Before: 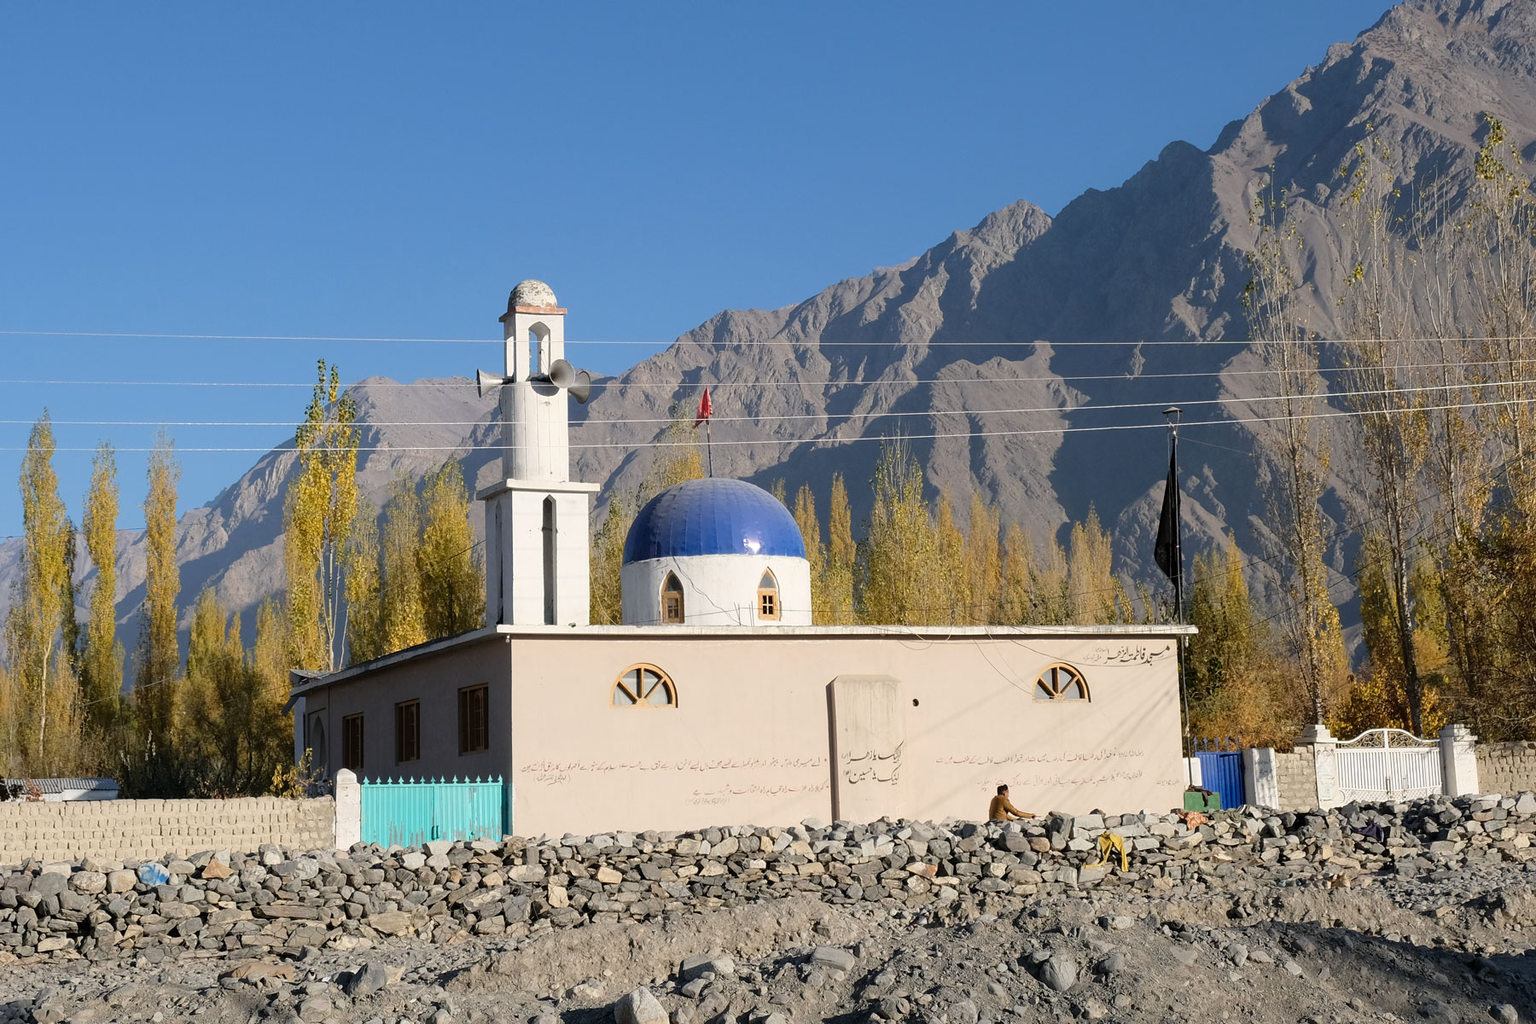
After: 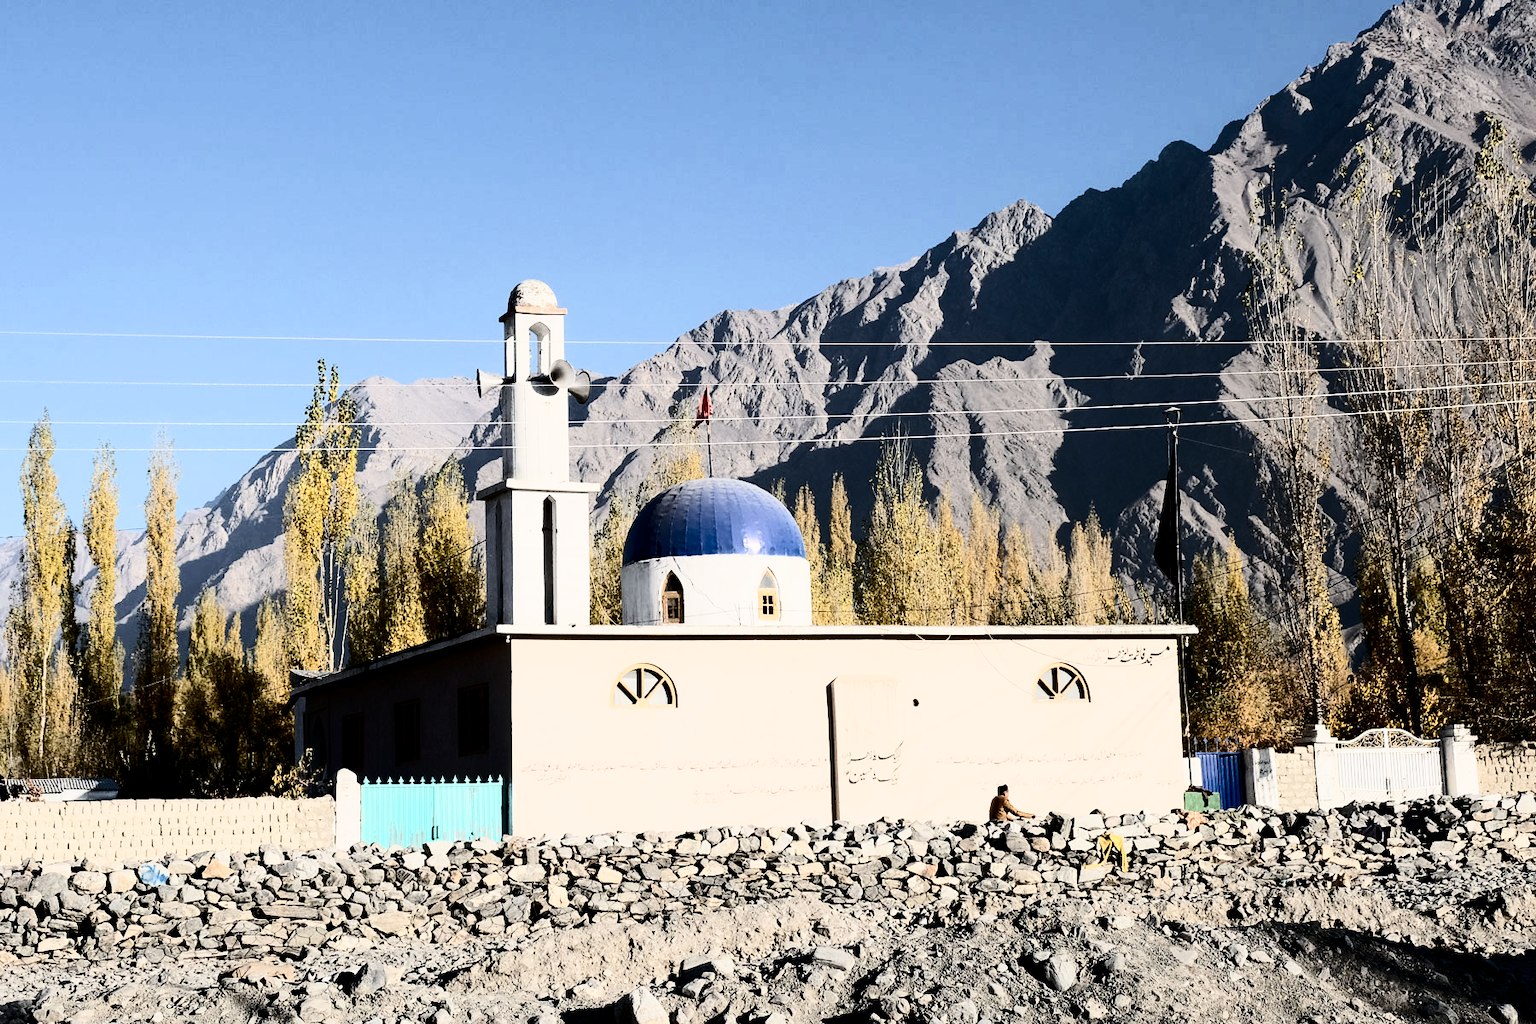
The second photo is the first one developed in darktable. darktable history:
filmic rgb: black relative exposure -4.98 EV, white relative exposure 3.98 EV, hardness 2.88, contrast 1.406
tone equalizer: edges refinement/feathering 500, mask exposure compensation -1.57 EV, preserve details no
contrast brightness saturation: contrast 0.497, saturation -0.091
exposure: exposure 0.208 EV, compensate highlight preservation false
